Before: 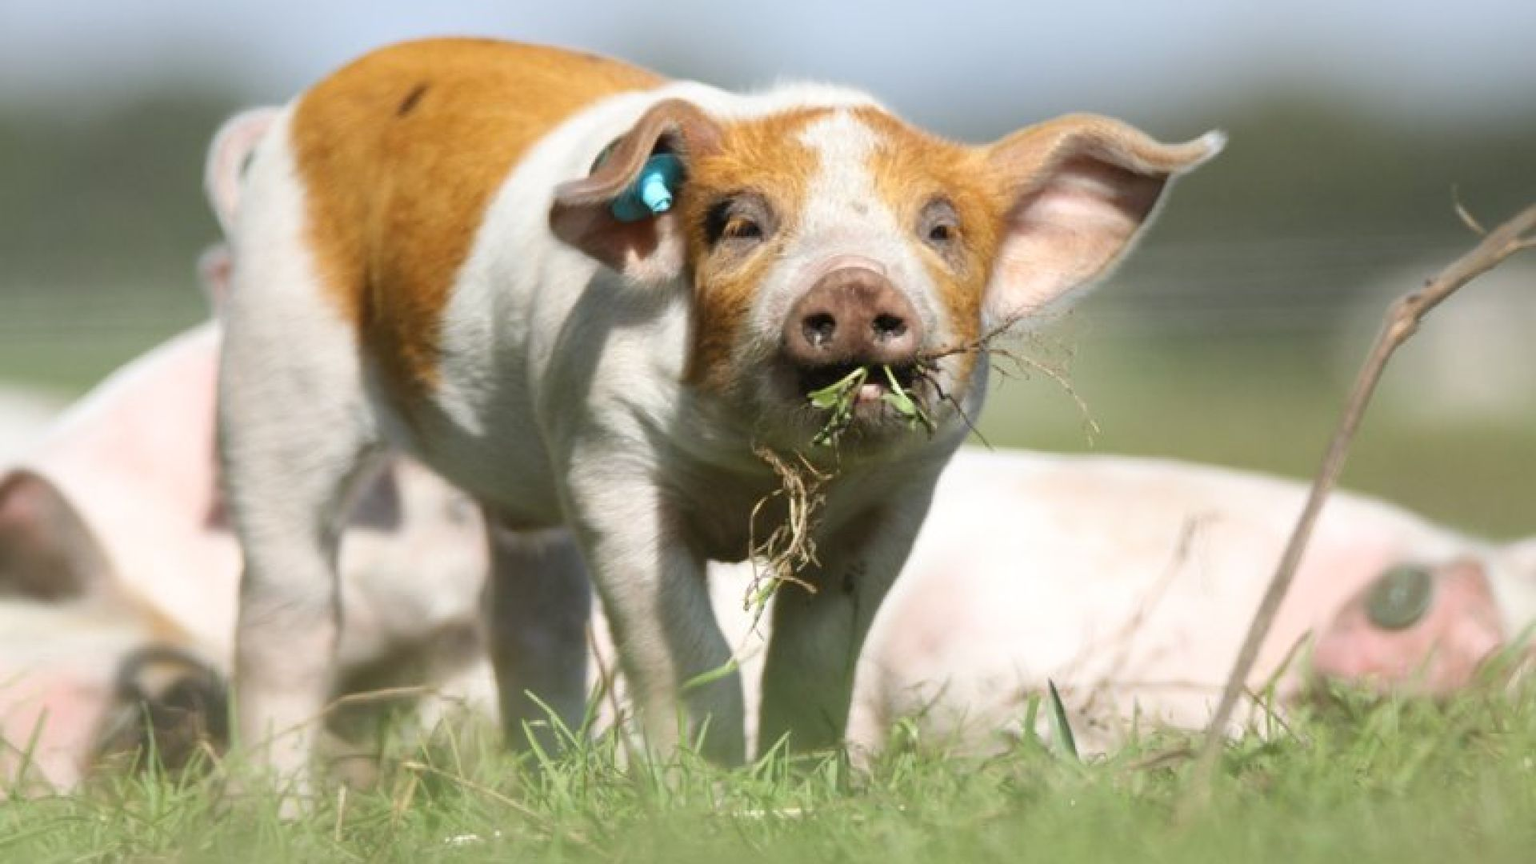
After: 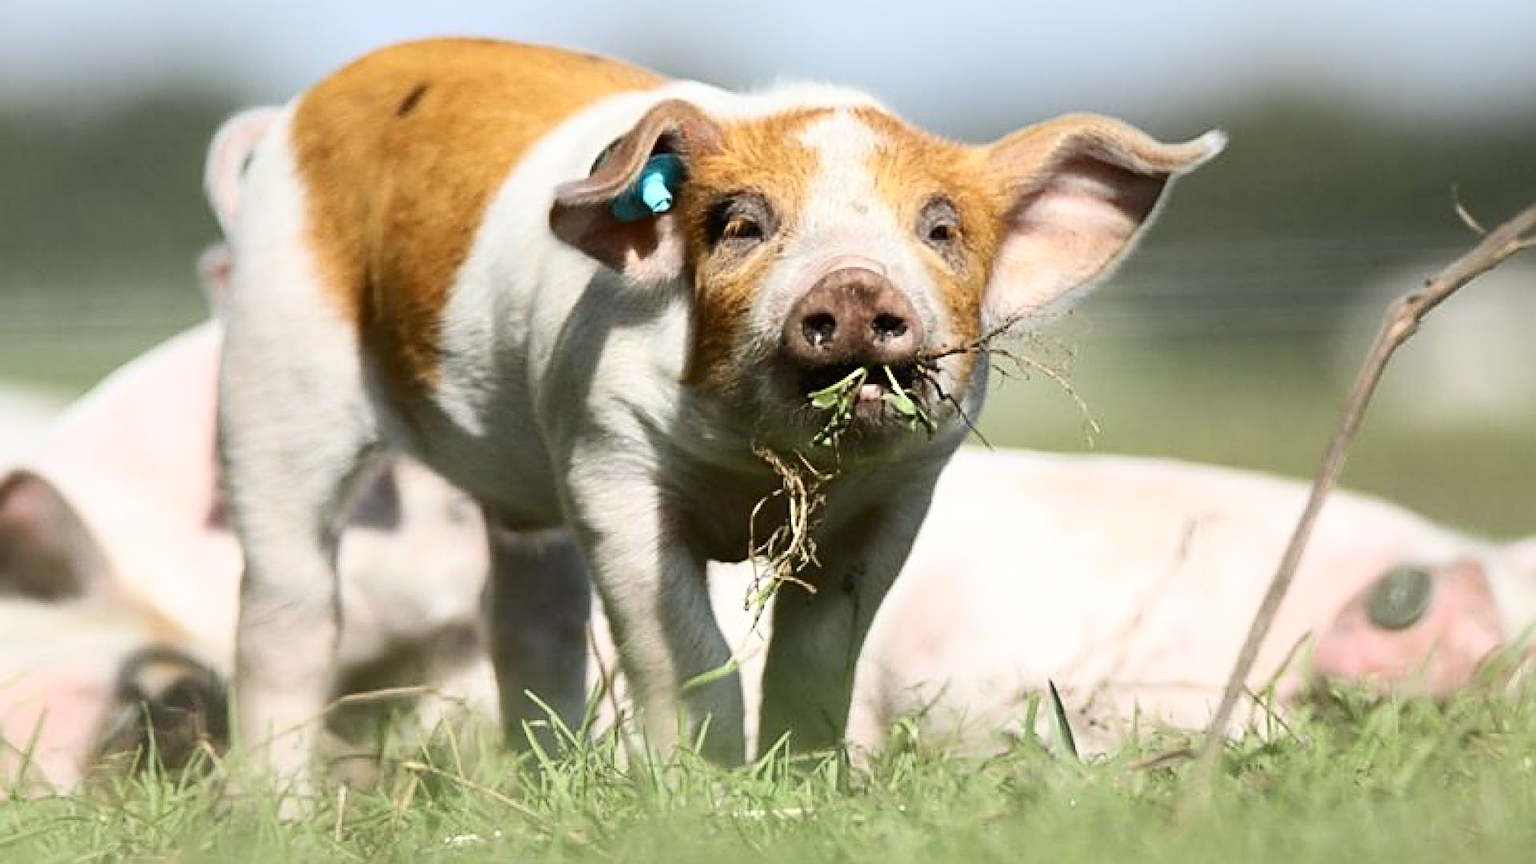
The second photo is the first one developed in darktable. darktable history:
contrast brightness saturation: contrast 0.216
sharpen: radius 2.986, amount 0.765
exposure: black level correction 0.001, compensate exposure bias true, compensate highlight preservation false
